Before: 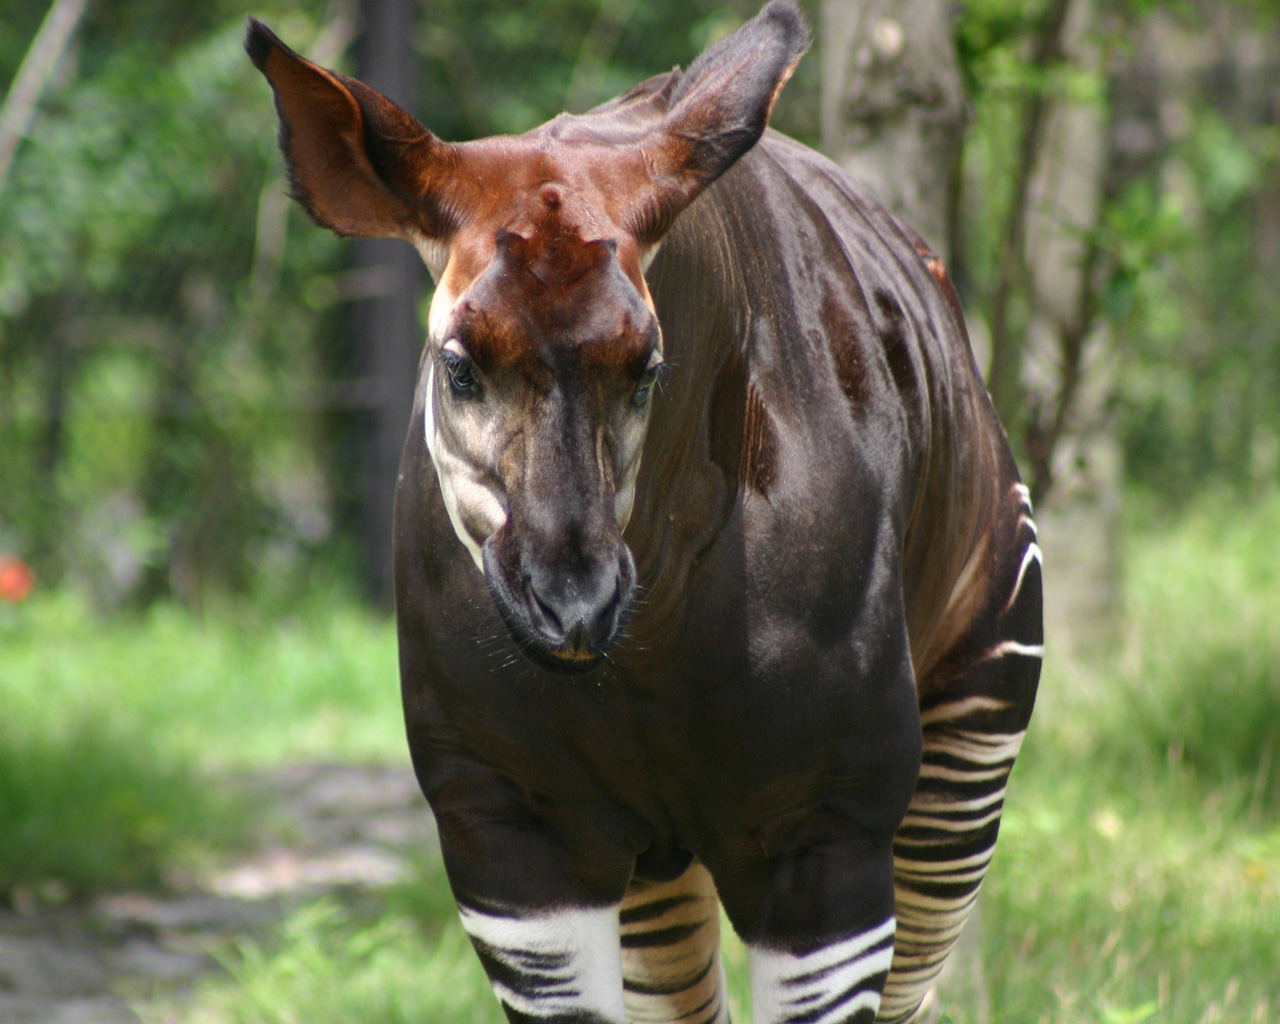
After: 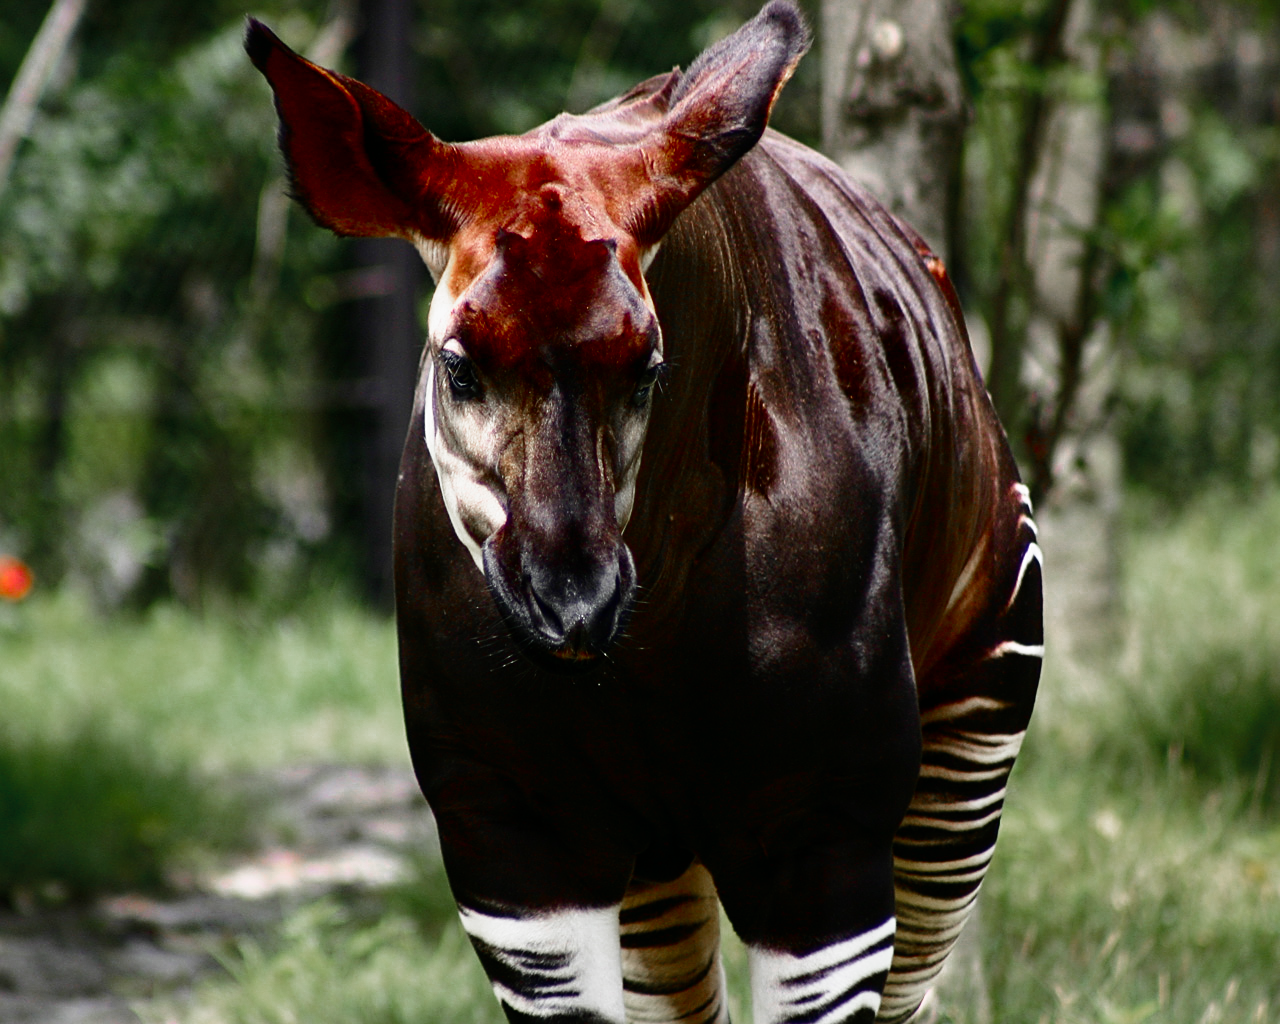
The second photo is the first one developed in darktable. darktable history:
sharpen: on, module defaults
tone curve: curves: ch0 [(0, 0) (0.062, 0.037) (0.142, 0.138) (0.359, 0.419) (0.469, 0.544) (0.634, 0.722) (0.839, 0.909) (0.998, 0.978)]; ch1 [(0, 0) (0.437, 0.408) (0.472, 0.47) (0.502, 0.503) (0.527, 0.523) (0.559, 0.573) (0.608, 0.665) (0.669, 0.748) (0.859, 0.899) (1, 1)]; ch2 [(0, 0) (0.33, 0.301) (0.421, 0.443) (0.473, 0.498) (0.502, 0.5) (0.535, 0.531) (0.575, 0.603) (0.608, 0.667) (1, 1)], preserve colors none
contrast brightness saturation: contrast 0.186, brightness -0.244, saturation 0.115
color zones: curves: ch0 [(0, 0.48) (0.209, 0.398) (0.305, 0.332) (0.429, 0.493) (0.571, 0.5) (0.714, 0.5) (0.857, 0.5) (1, 0.48)]; ch1 [(0, 0.736) (0.143, 0.625) (0.225, 0.371) (0.429, 0.256) (0.571, 0.241) (0.714, 0.213) (0.857, 0.48) (1, 0.736)]; ch2 [(0, 0.448) (0.143, 0.498) (0.286, 0.5) (0.429, 0.5) (0.571, 0.5) (0.714, 0.5) (0.857, 0.5) (1, 0.448)]
